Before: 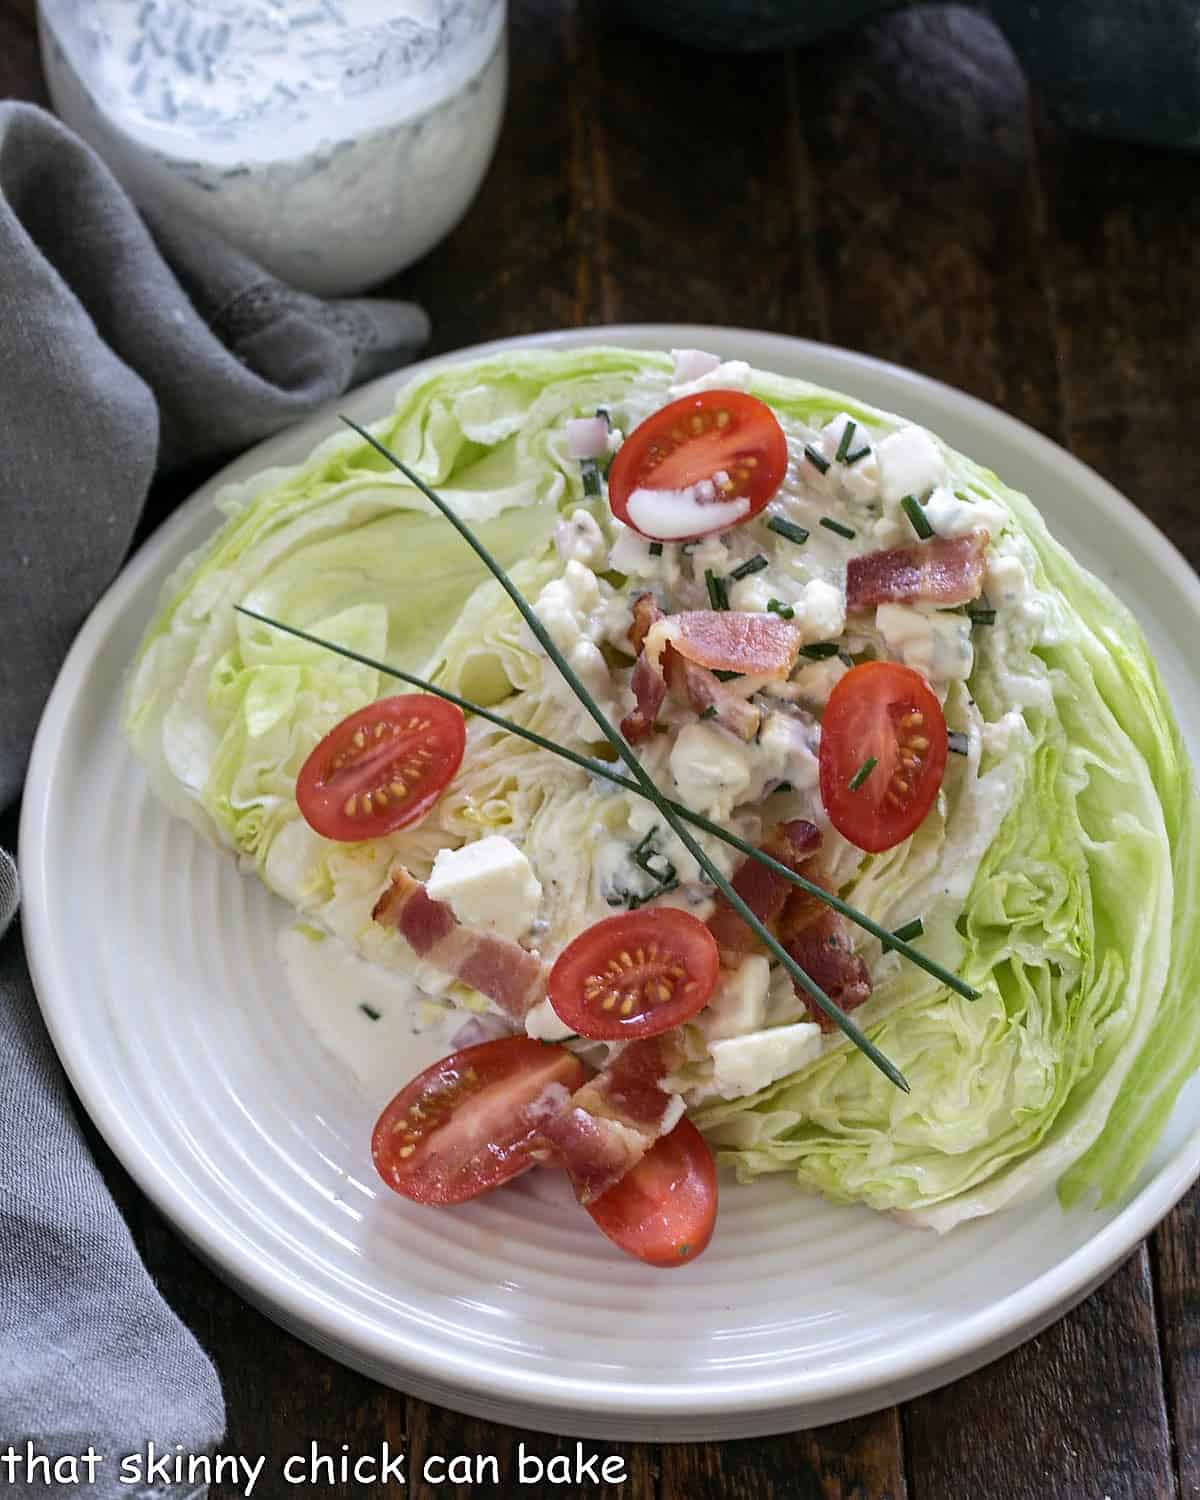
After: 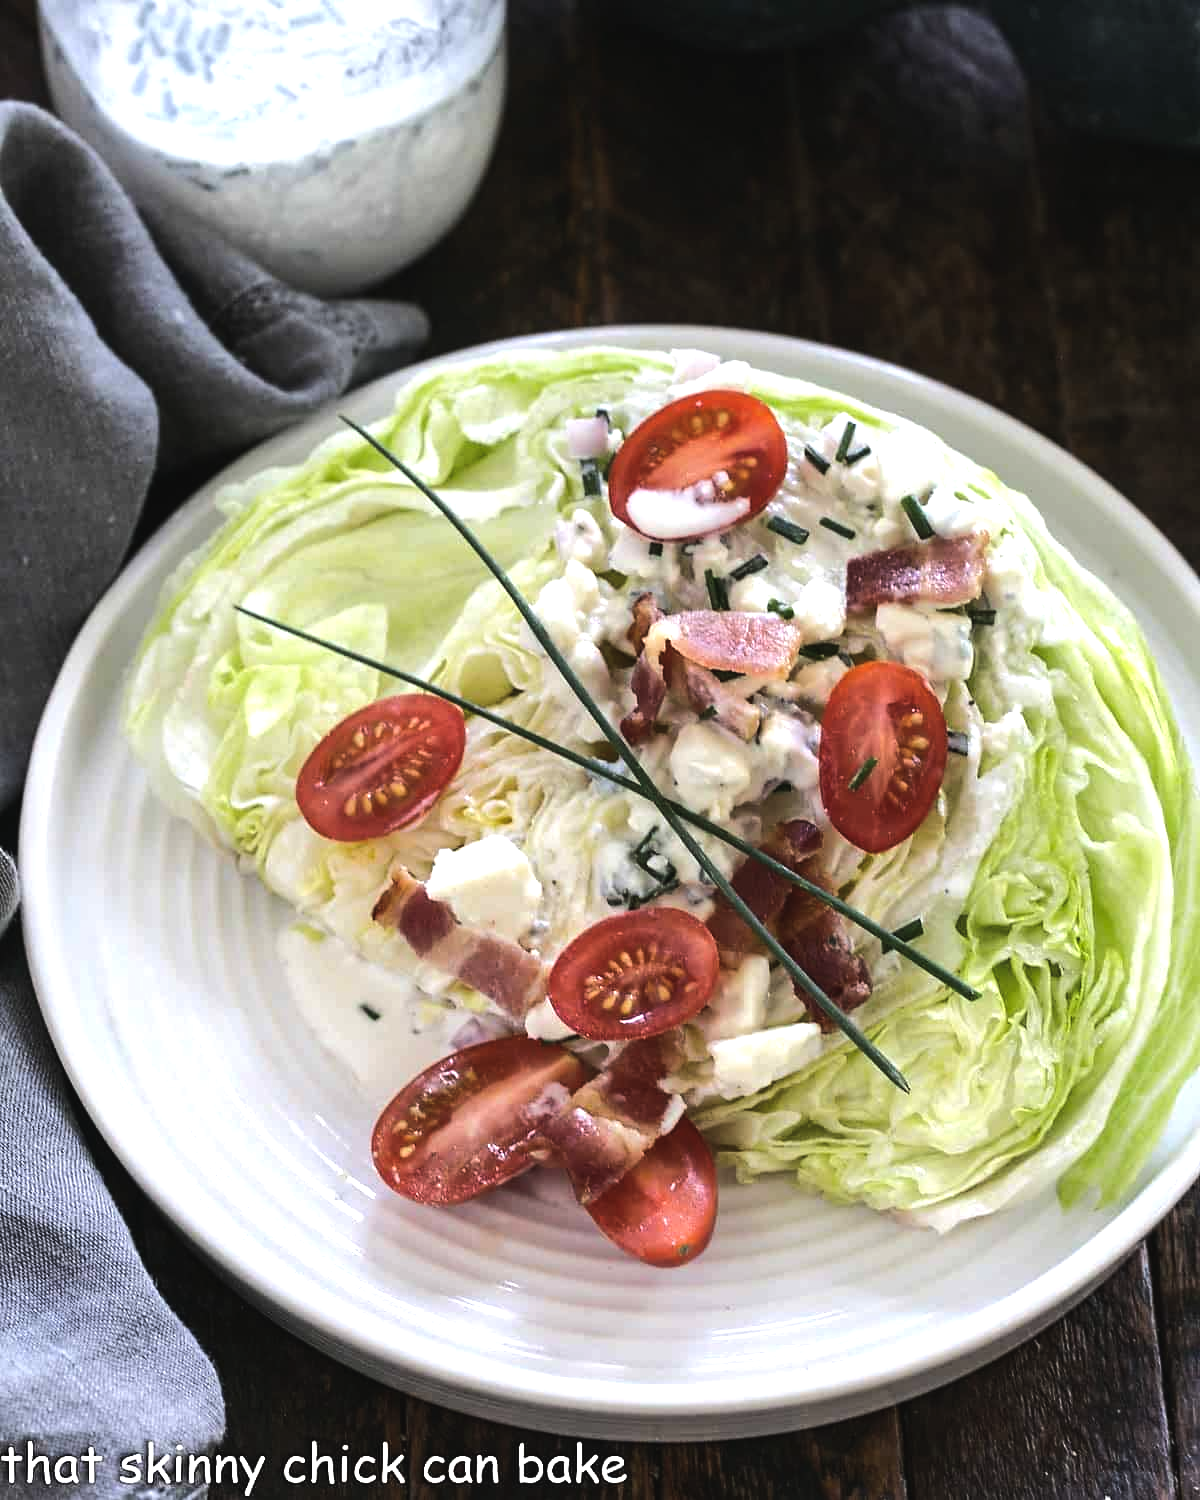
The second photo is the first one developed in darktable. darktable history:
color balance rgb: global offset › luminance 0.673%, perceptual saturation grading › global saturation 0.828%, perceptual brilliance grading › highlights 18.372%, perceptual brilliance grading › mid-tones 32.522%, perceptual brilliance grading › shadows -30.778%
